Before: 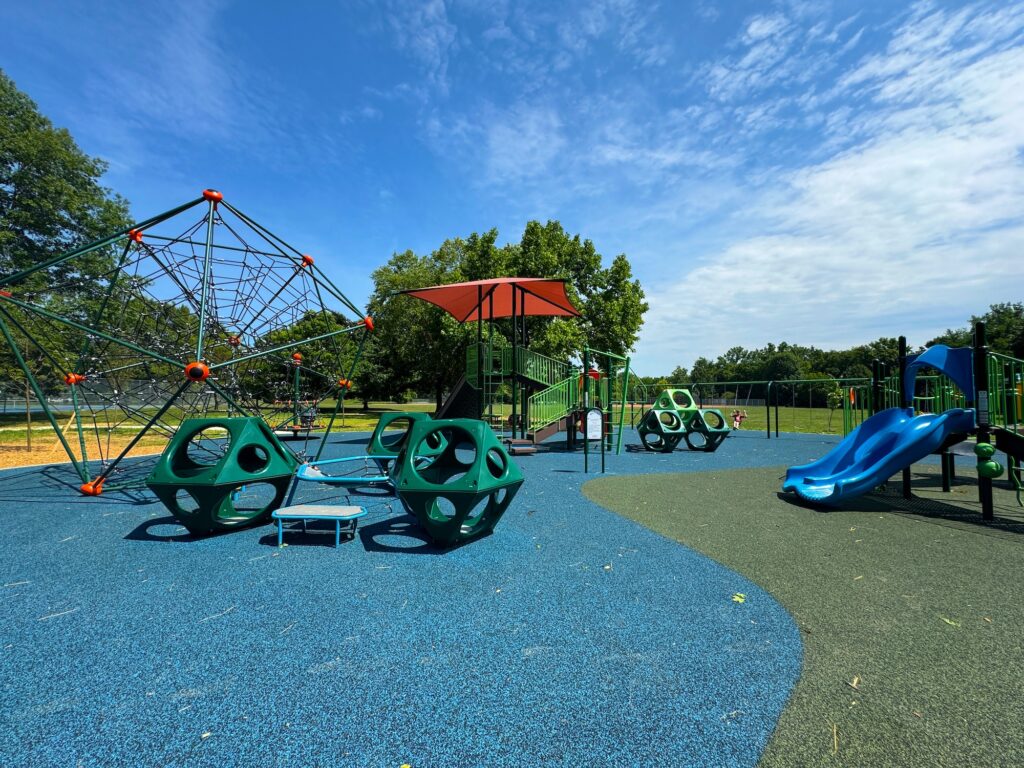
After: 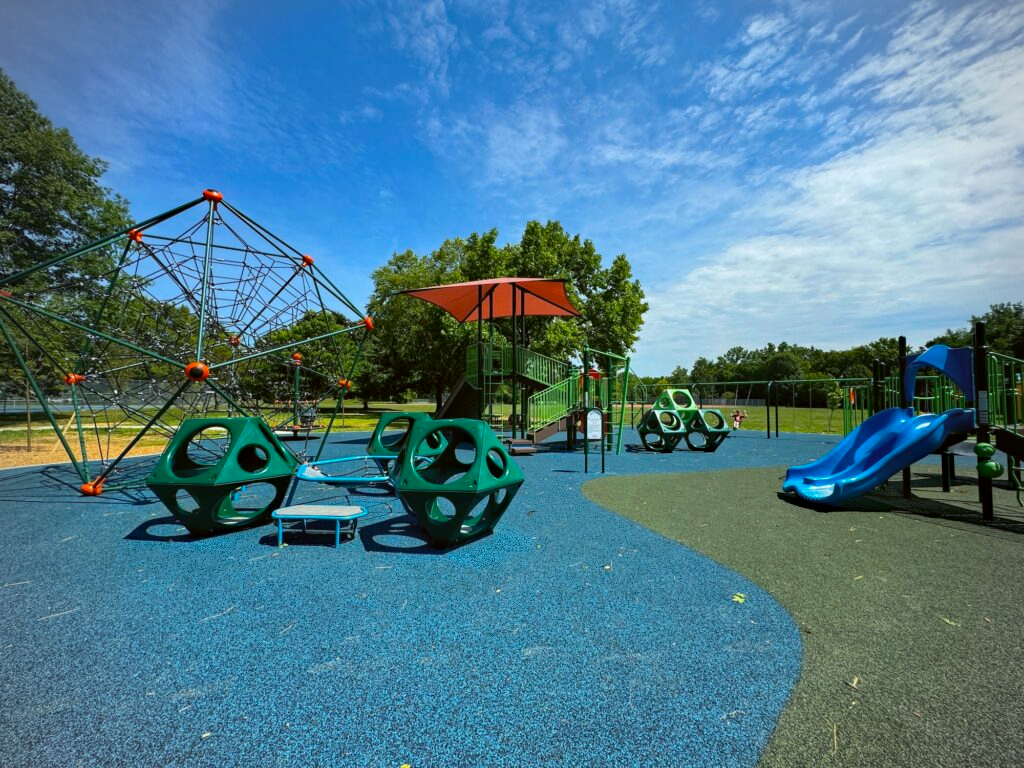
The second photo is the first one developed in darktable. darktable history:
color balance: lift [1.004, 1.002, 1.002, 0.998], gamma [1, 1.007, 1.002, 0.993], gain [1, 0.977, 1.013, 1.023], contrast -3.64%
haze removal: compatibility mode true, adaptive false
vignetting: fall-off radius 45%, brightness -0.33
